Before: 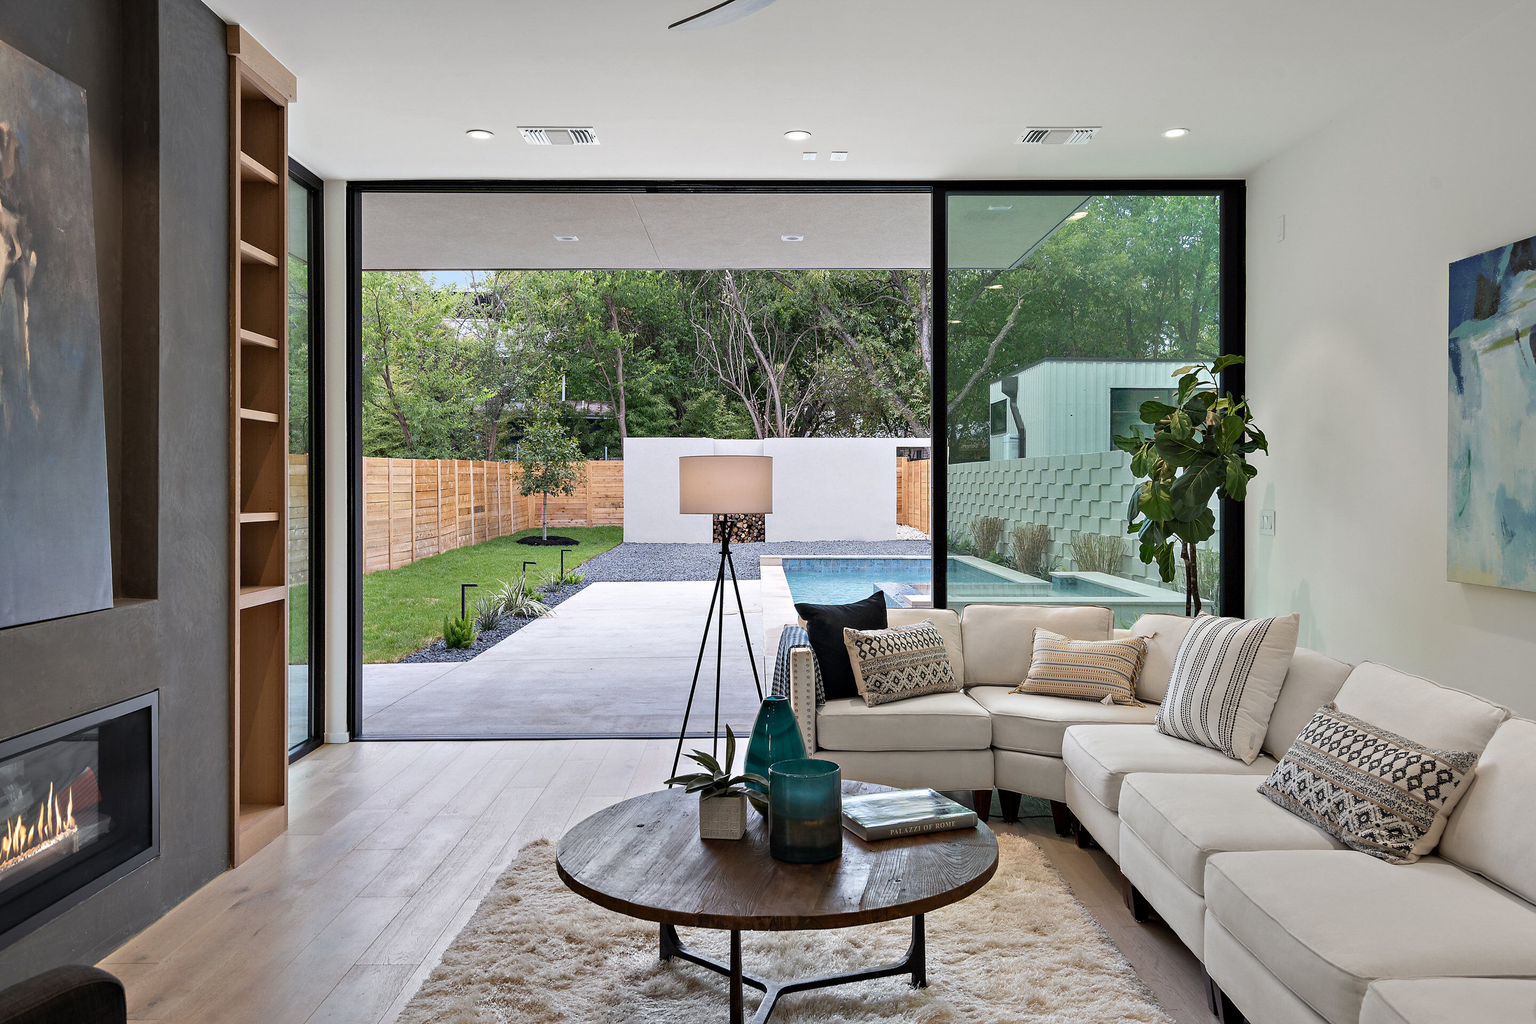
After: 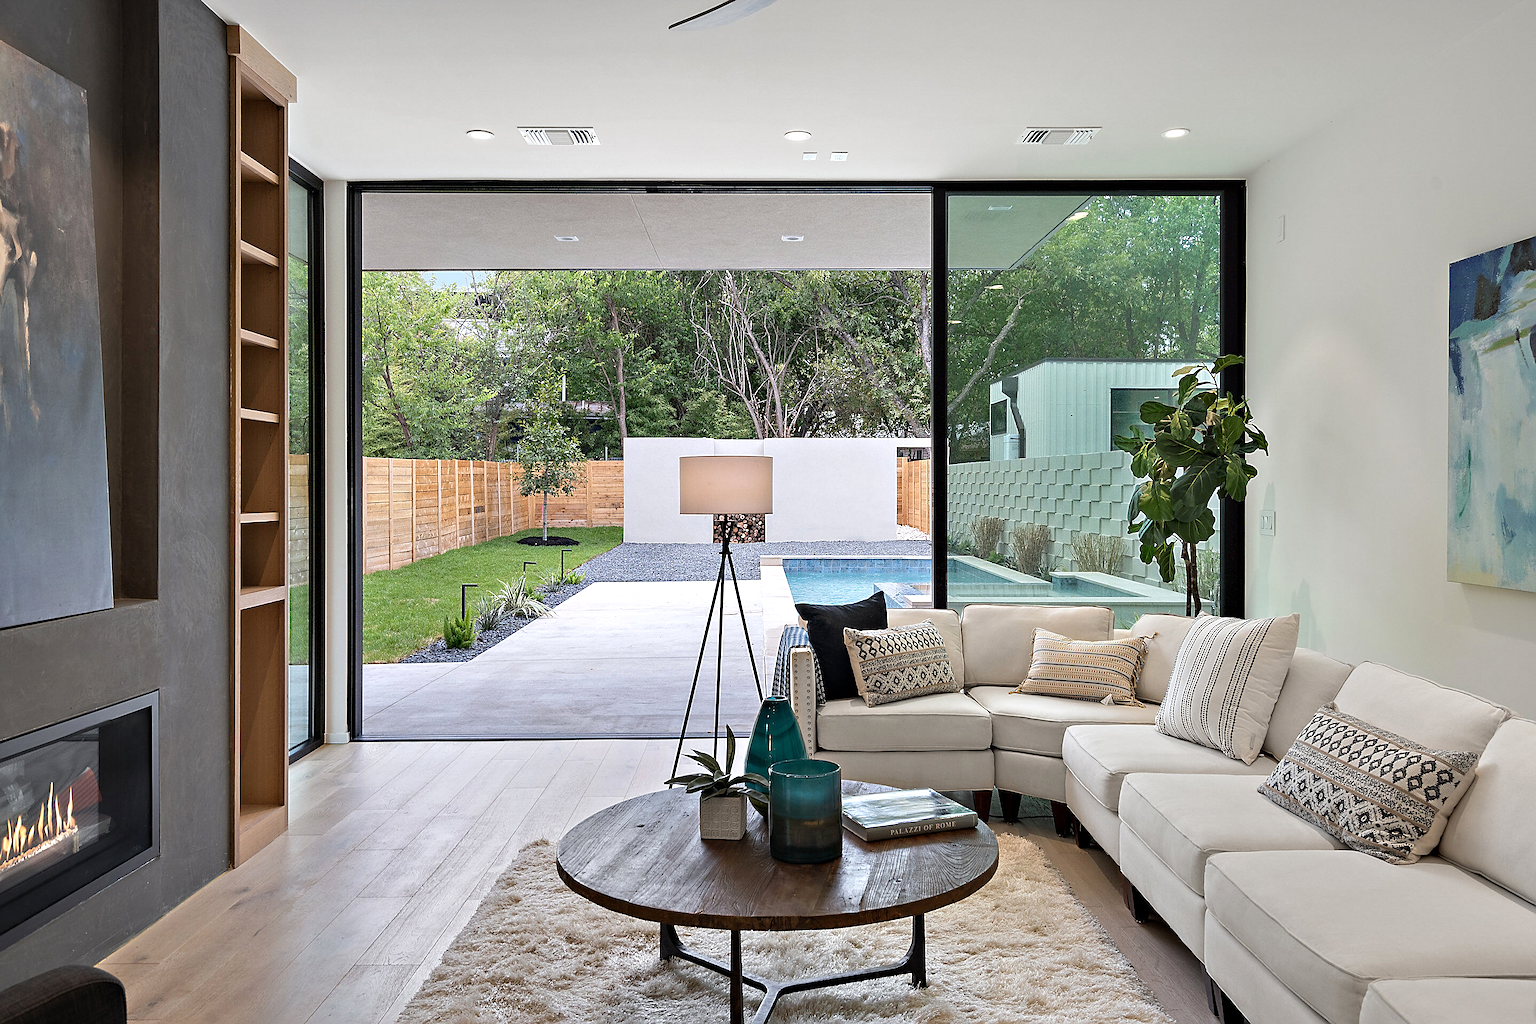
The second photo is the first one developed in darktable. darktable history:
sharpen: on, module defaults
exposure: exposure 0.178 EV, compensate exposure bias true, compensate highlight preservation false
